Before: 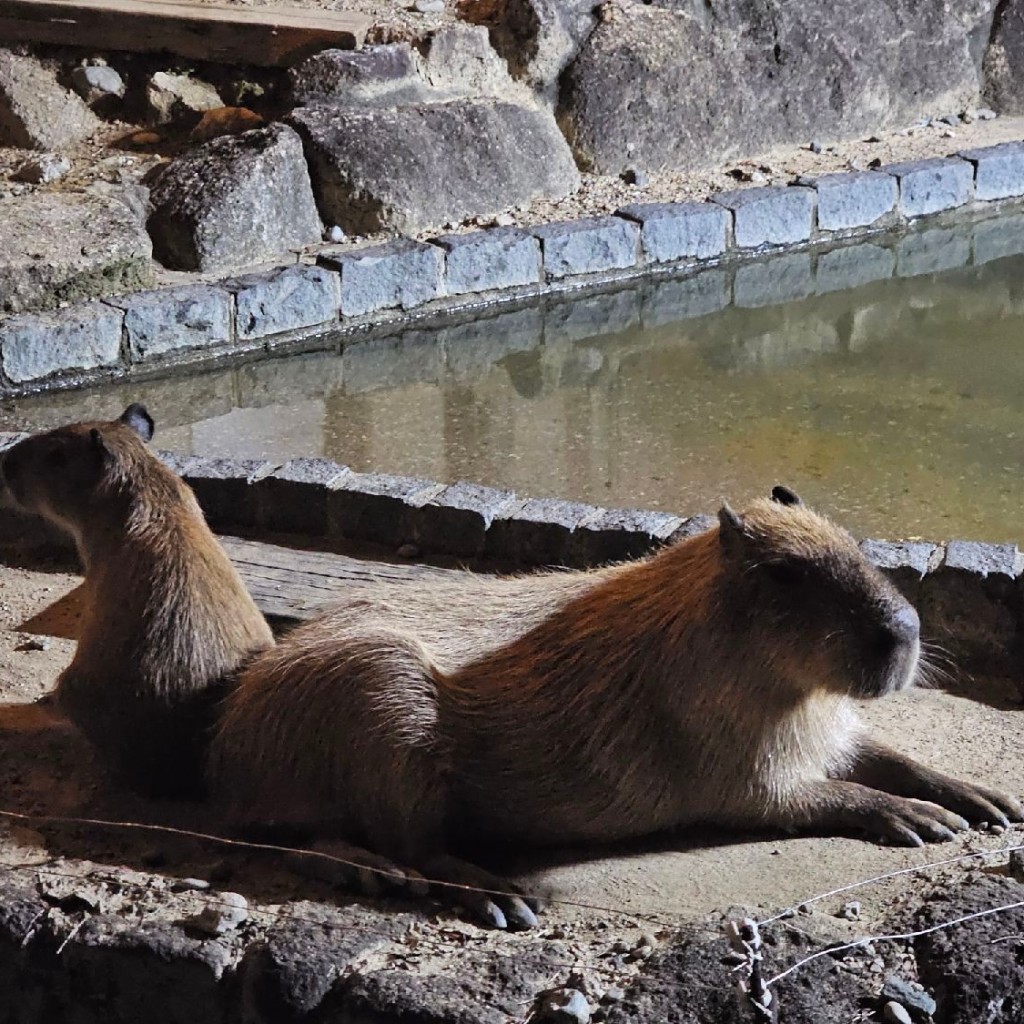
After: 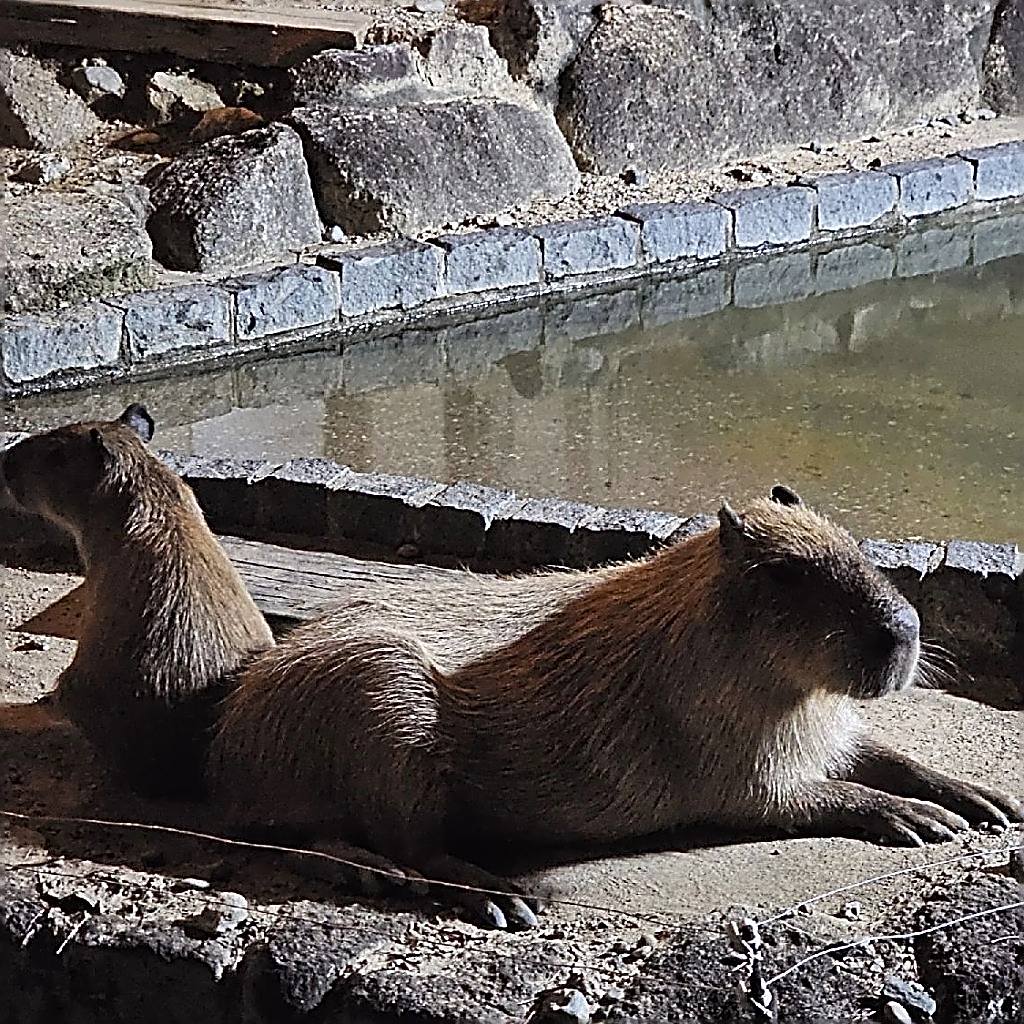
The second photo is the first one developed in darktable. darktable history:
contrast brightness saturation: saturation -0.17
sharpen: amount 2
